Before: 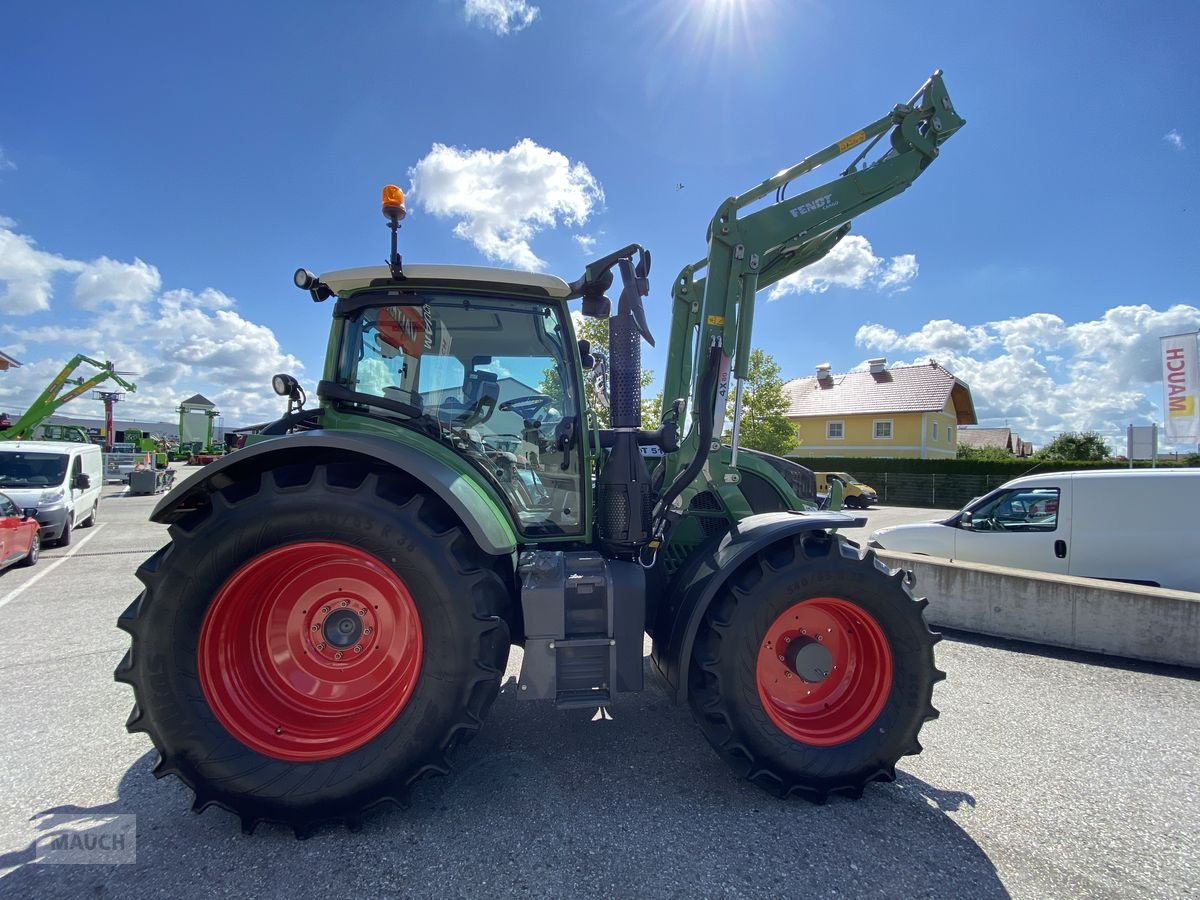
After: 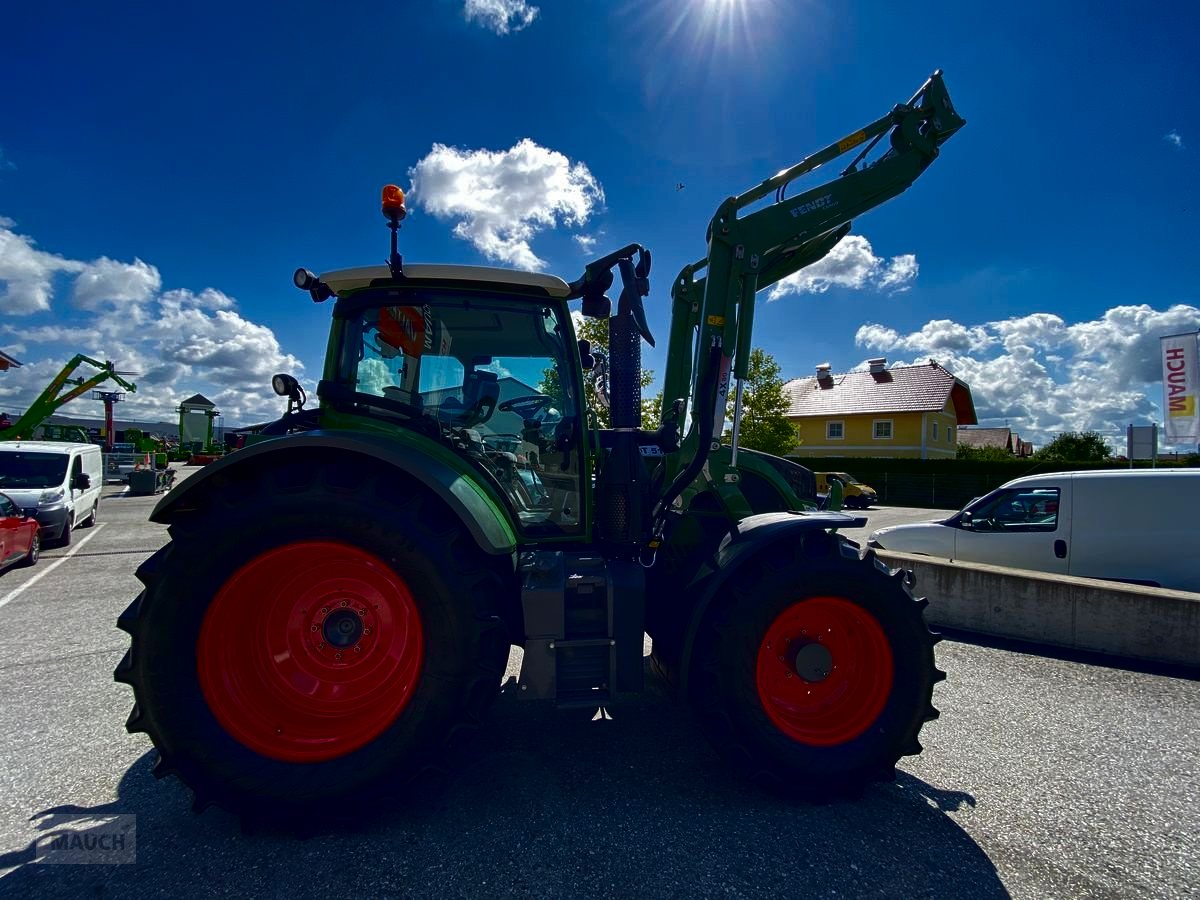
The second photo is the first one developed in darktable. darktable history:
contrast brightness saturation: contrast 0.089, brightness -0.577, saturation 0.171
